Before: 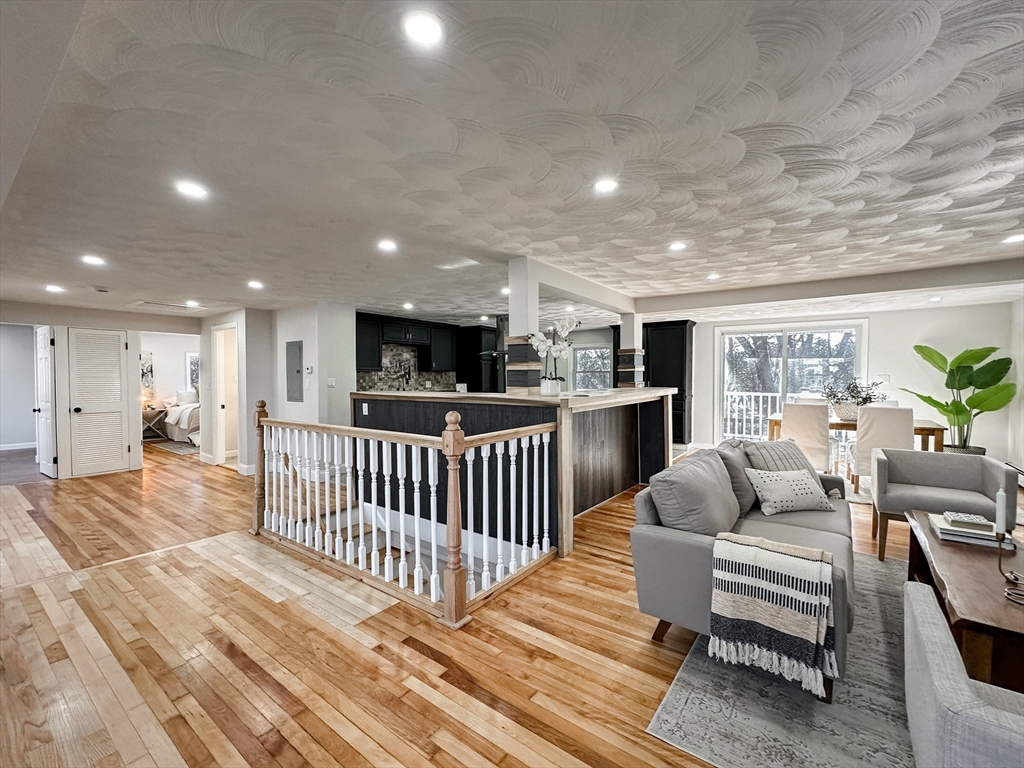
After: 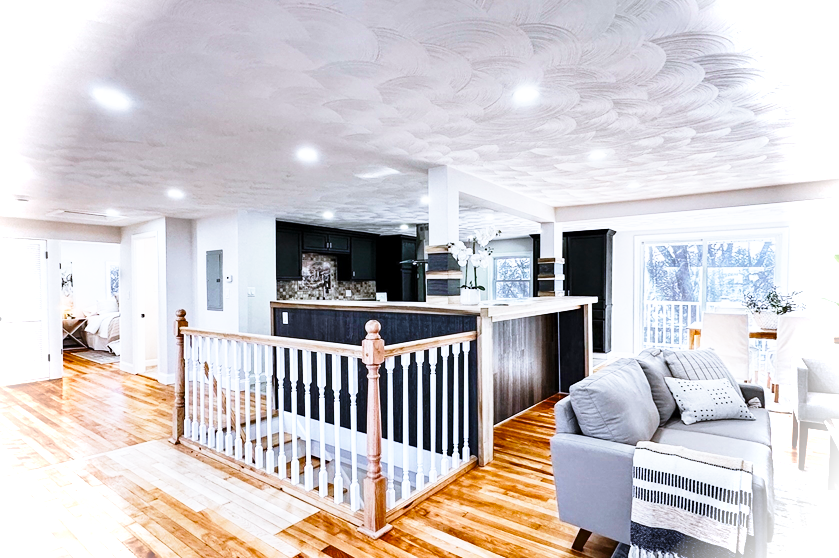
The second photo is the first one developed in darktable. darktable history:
crop: left 7.896%, top 11.873%, right 10.098%, bottom 15.39%
base curve: curves: ch0 [(0, 0) (0.026, 0.03) (0.109, 0.232) (0.351, 0.748) (0.669, 0.968) (1, 1)], preserve colors none
color calibration: illuminant as shot in camera, x 0.37, y 0.382, temperature 4313.82 K
color balance rgb: power › chroma 0.245%, power › hue 60.95°, perceptual saturation grading › global saturation 30.694%, global vibrance 0.941%, saturation formula JzAzBz (2021)
vignetting: fall-off start 87.53%, fall-off radius 24.04%, brightness 0.99, saturation -0.49
